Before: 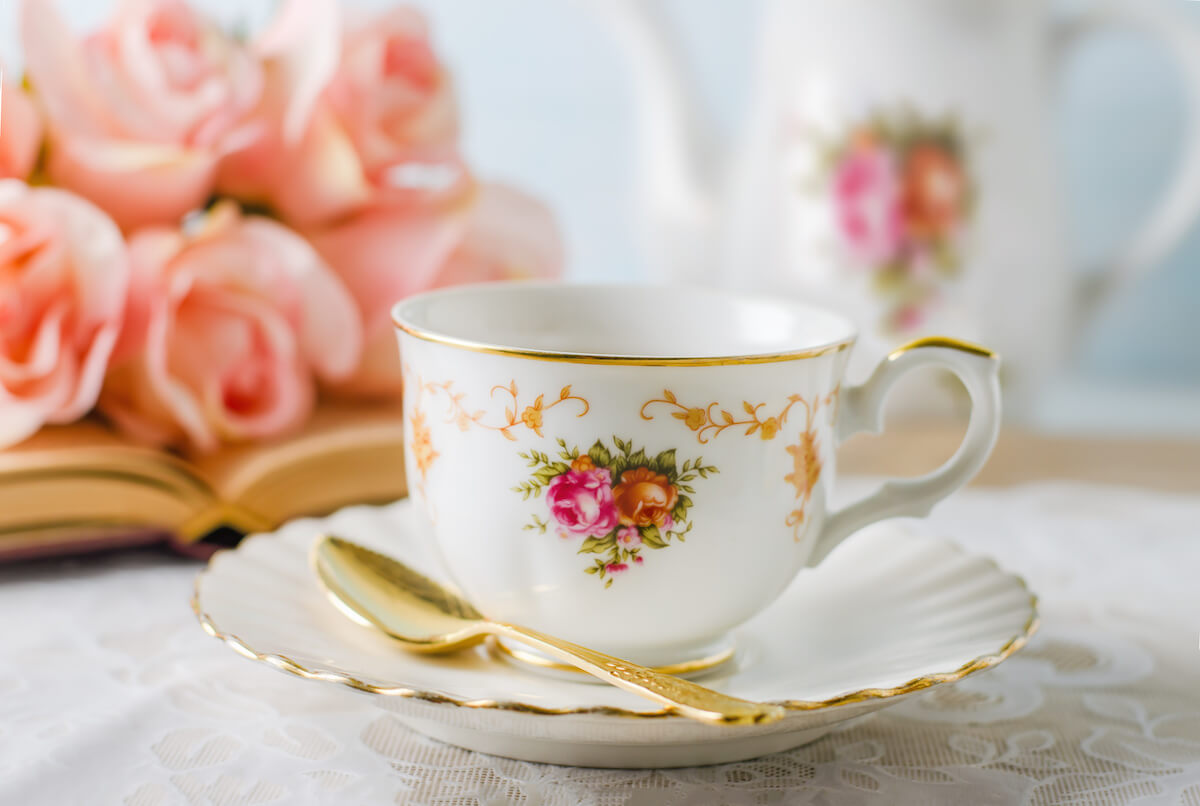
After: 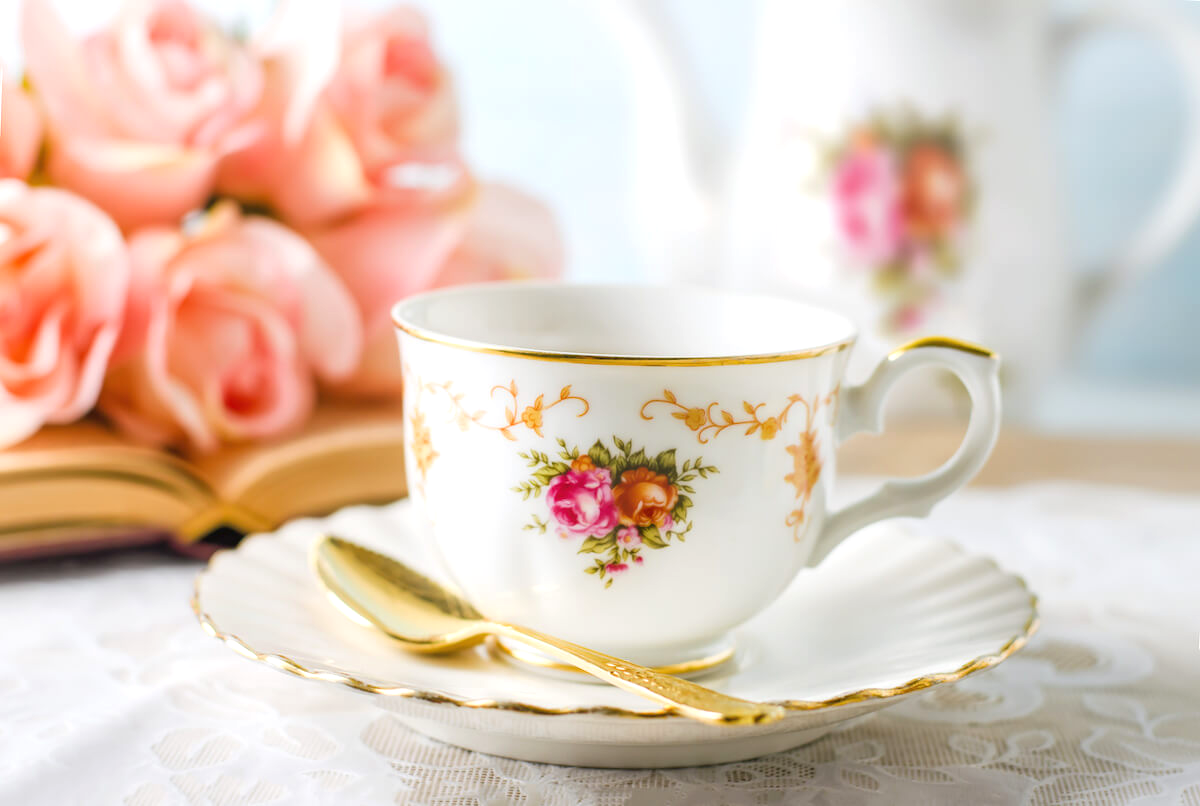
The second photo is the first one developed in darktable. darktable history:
exposure: exposure 0.348 EV, compensate highlight preservation false
